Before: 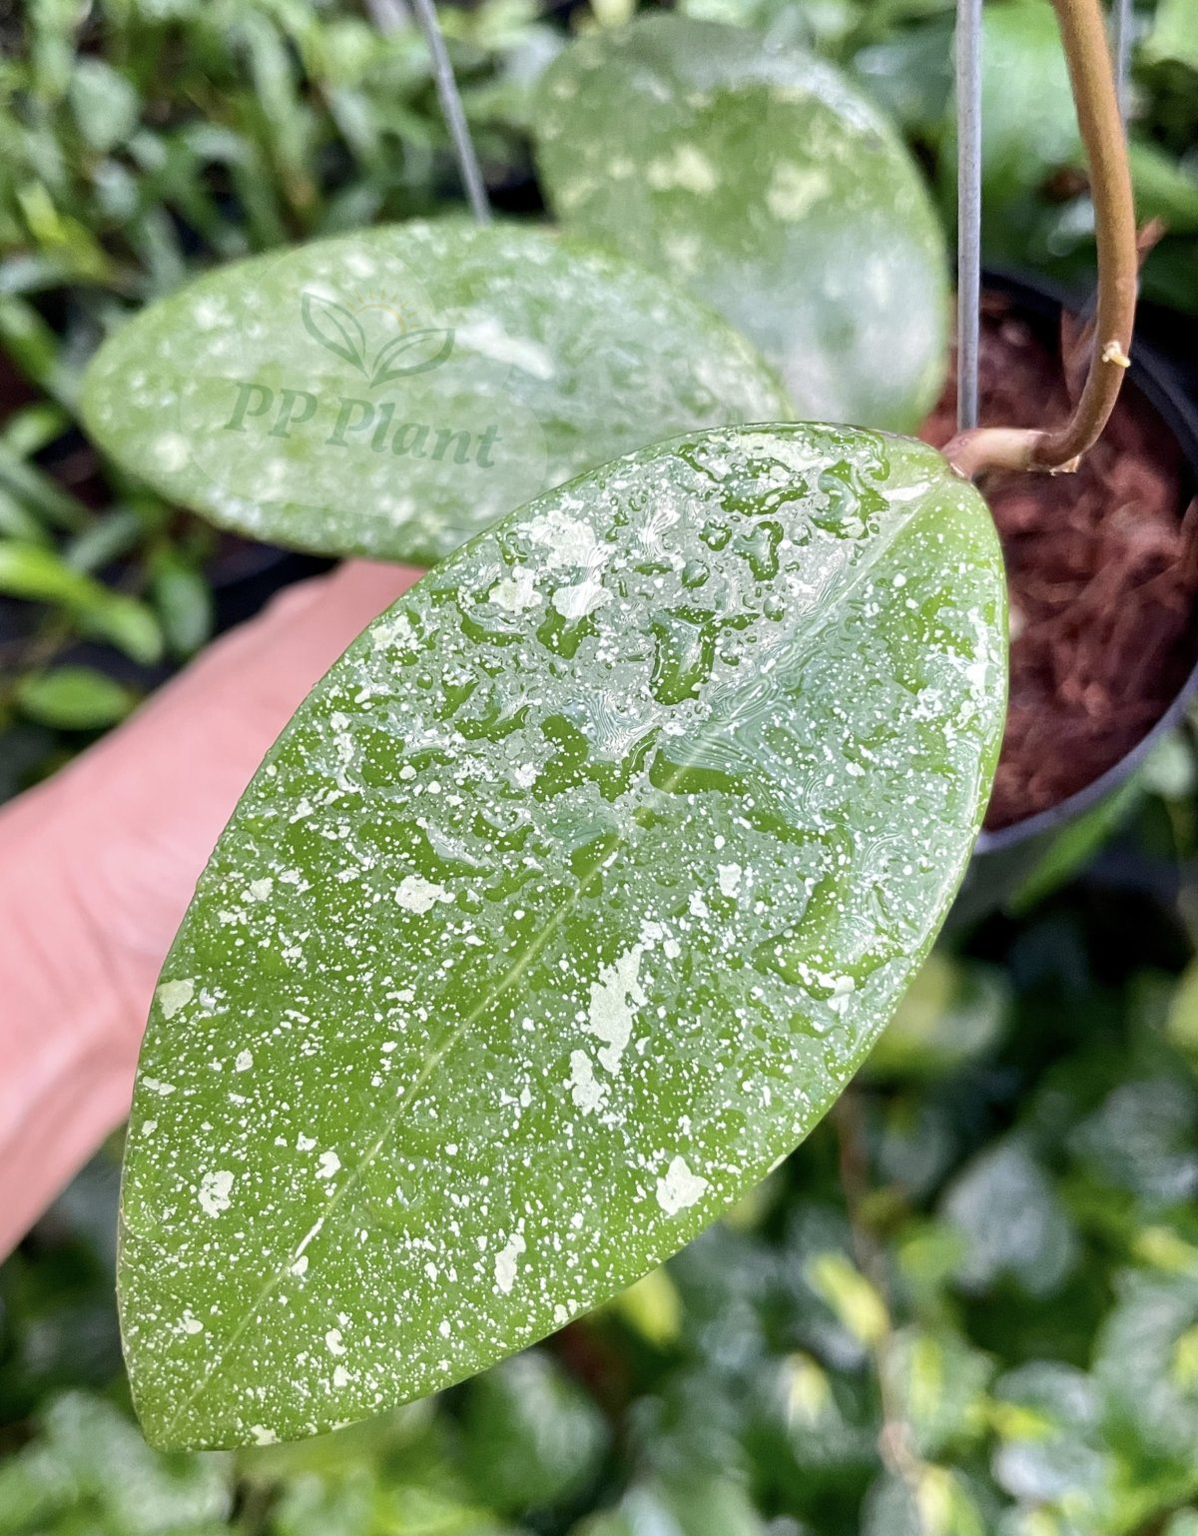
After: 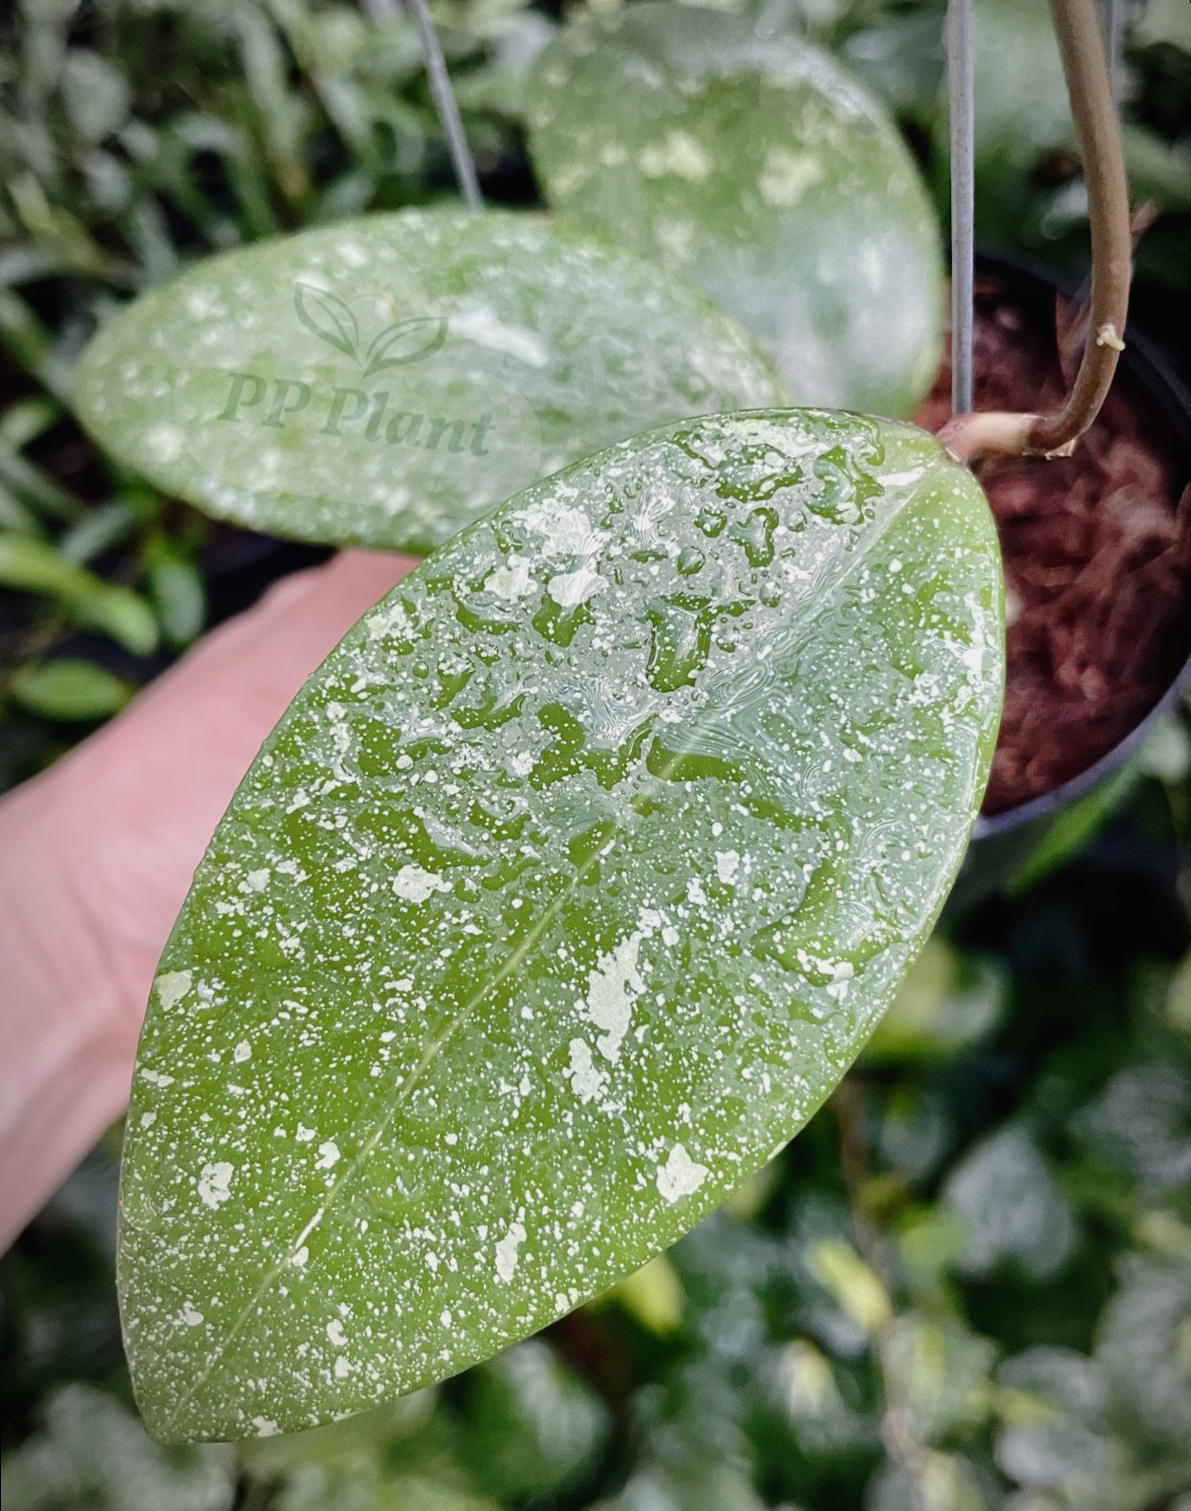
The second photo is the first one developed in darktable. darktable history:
vignetting: automatic ratio true
tone curve: curves: ch0 [(0, 0) (0.003, 0.008) (0.011, 0.01) (0.025, 0.012) (0.044, 0.023) (0.069, 0.033) (0.1, 0.046) (0.136, 0.075) (0.177, 0.116) (0.224, 0.171) (0.277, 0.235) (0.335, 0.312) (0.399, 0.397) (0.468, 0.466) (0.543, 0.54) (0.623, 0.62) (0.709, 0.701) (0.801, 0.782) (0.898, 0.877) (1, 1)], preserve colors none
rotate and perspective: rotation -0.45°, automatic cropping original format, crop left 0.008, crop right 0.992, crop top 0.012, crop bottom 0.988
contrast brightness saturation: contrast -0.08, brightness -0.04, saturation -0.11
